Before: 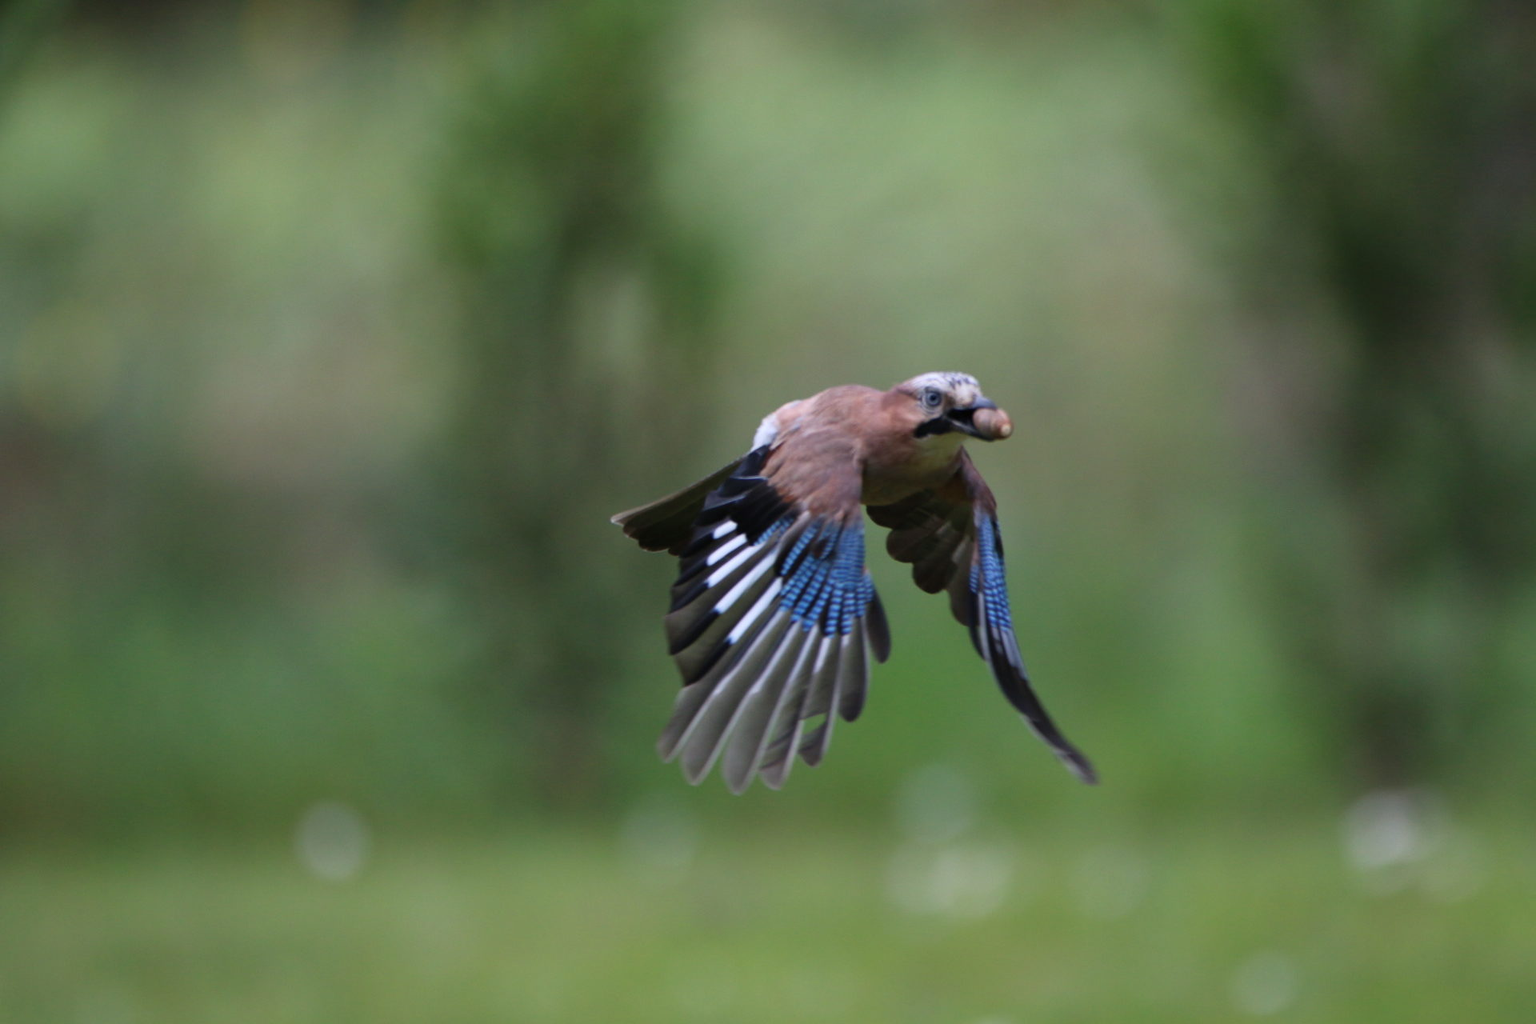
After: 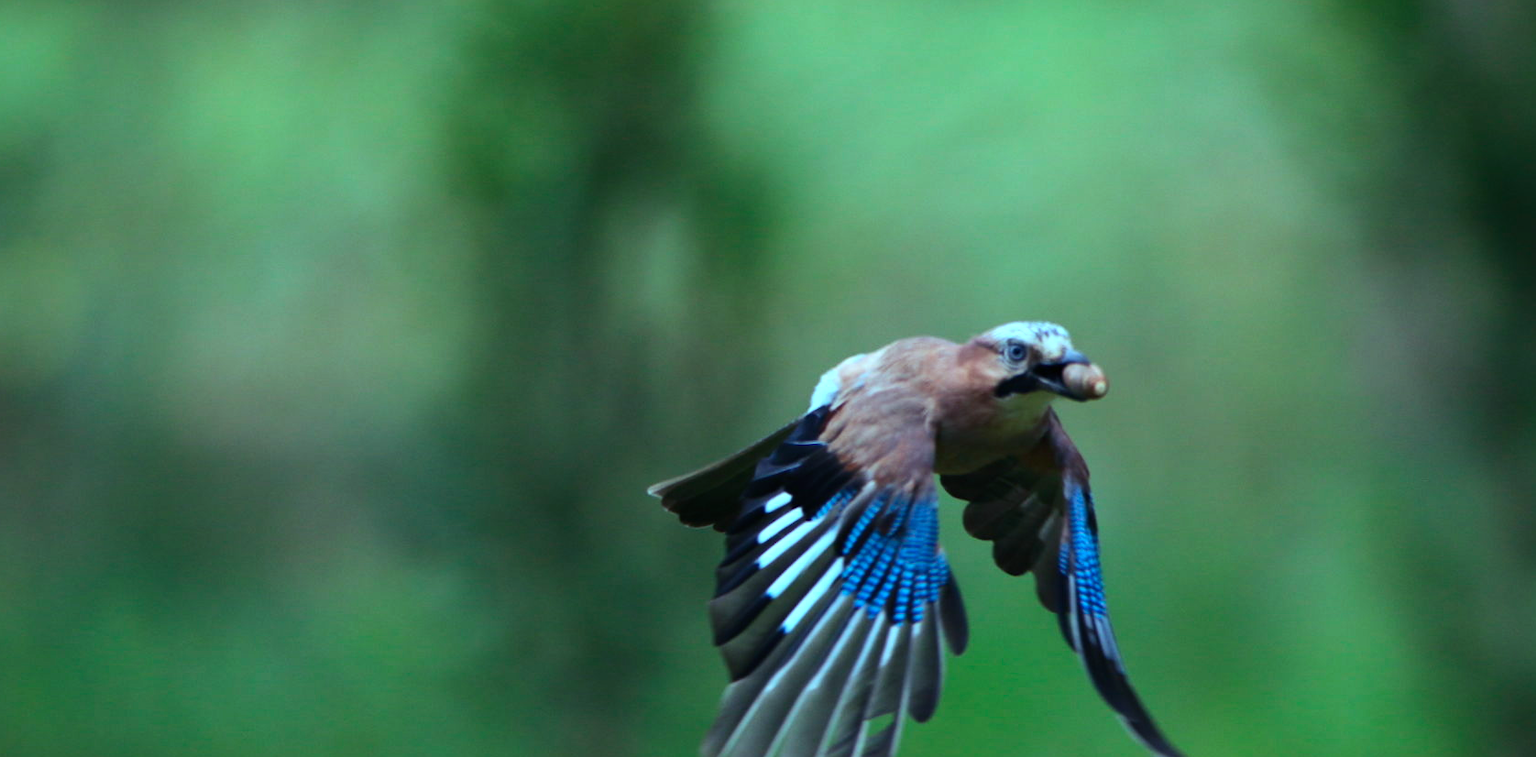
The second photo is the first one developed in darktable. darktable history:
crop: left 3.015%, top 8.969%, right 9.647%, bottom 26.457%
contrast brightness saturation: contrast 0.08, saturation 0.2
exposure: compensate highlight preservation false
color balance rgb: shadows lift › chroma 7.23%, shadows lift › hue 246.48°, highlights gain › chroma 5.38%, highlights gain › hue 196.93°, white fulcrum 1 EV
tone equalizer: -8 EV -0.417 EV, -7 EV -0.389 EV, -6 EV -0.333 EV, -5 EV -0.222 EV, -3 EV 0.222 EV, -2 EV 0.333 EV, -1 EV 0.389 EV, +0 EV 0.417 EV, edges refinement/feathering 500, mask exposure compensation -1.57 EV, preserve details no
